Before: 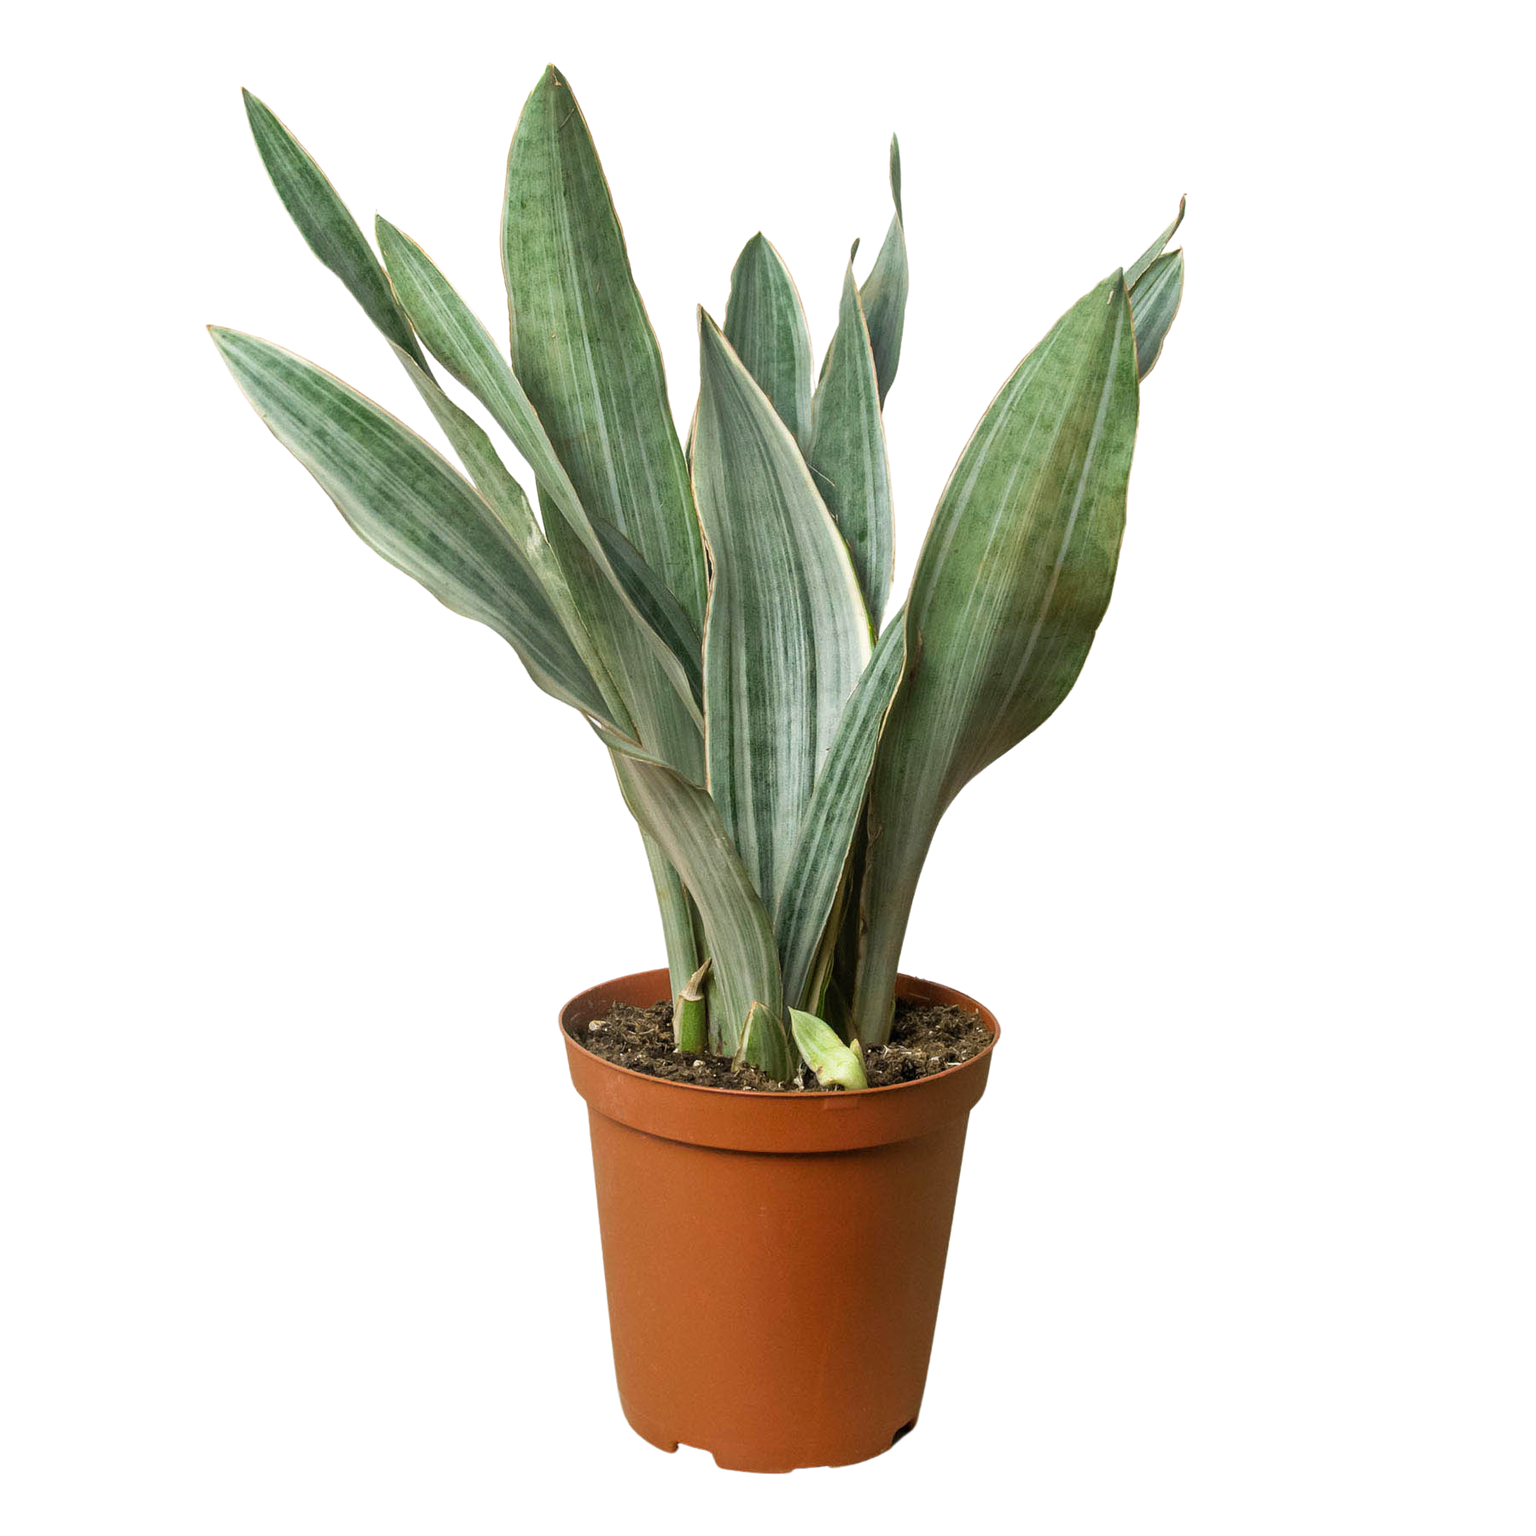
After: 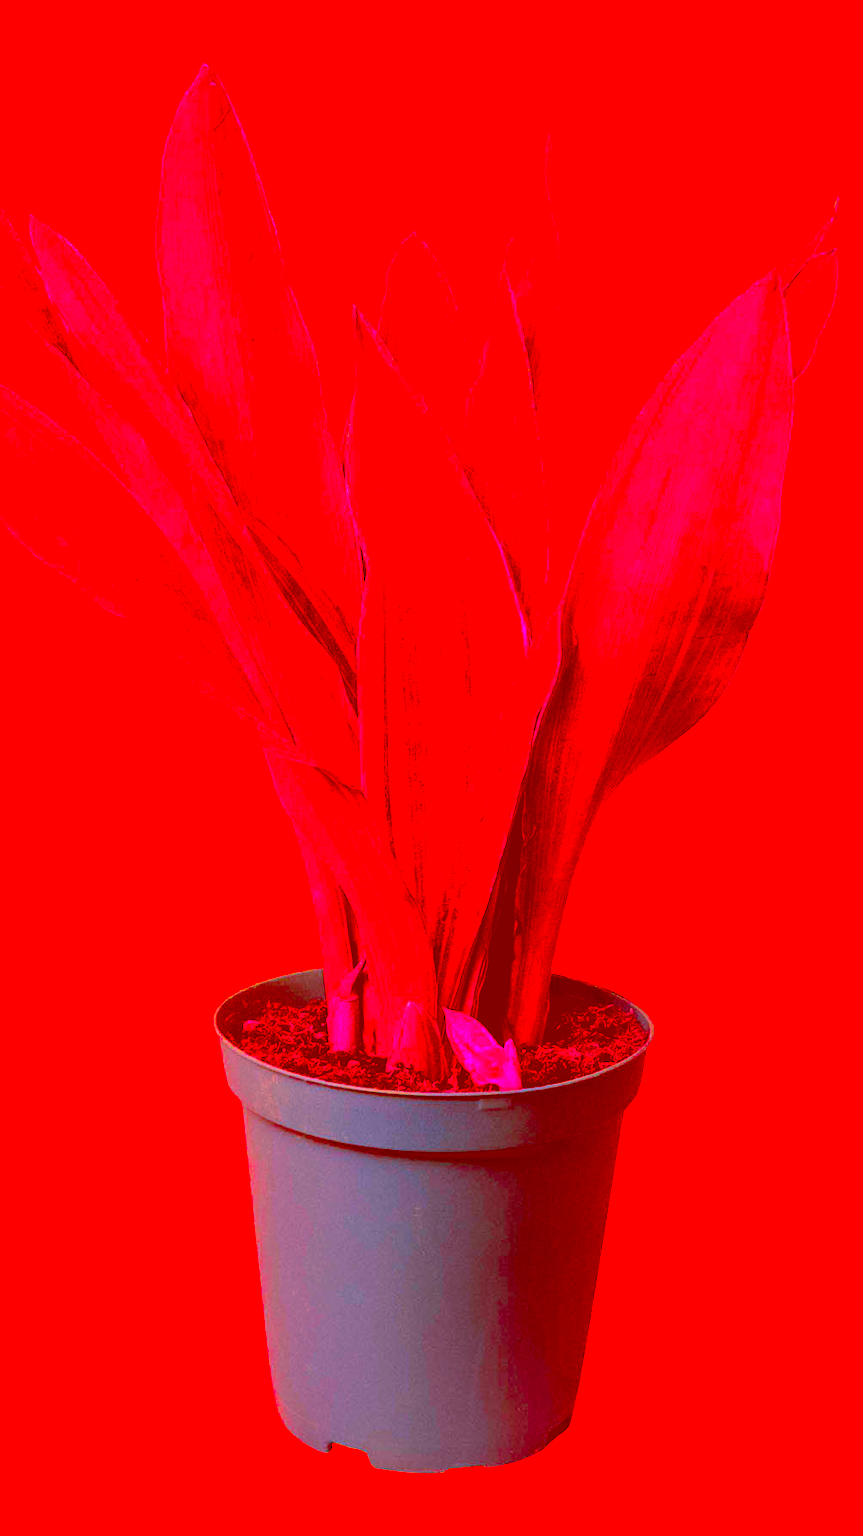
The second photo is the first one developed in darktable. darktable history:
crop and rotate: left 22.516%, right 21.234%
vibrance: on, module defaults
filmic rgb: black relative exposure -5 EV, hardness 2.88, contrast 1.3, highlights saturation mix -30%
exposure: compensate highlight preservation false
color correction: highlights a* -39.68, highlights b* -40, shadows a* -40, shadows b* -40, saturation -3
